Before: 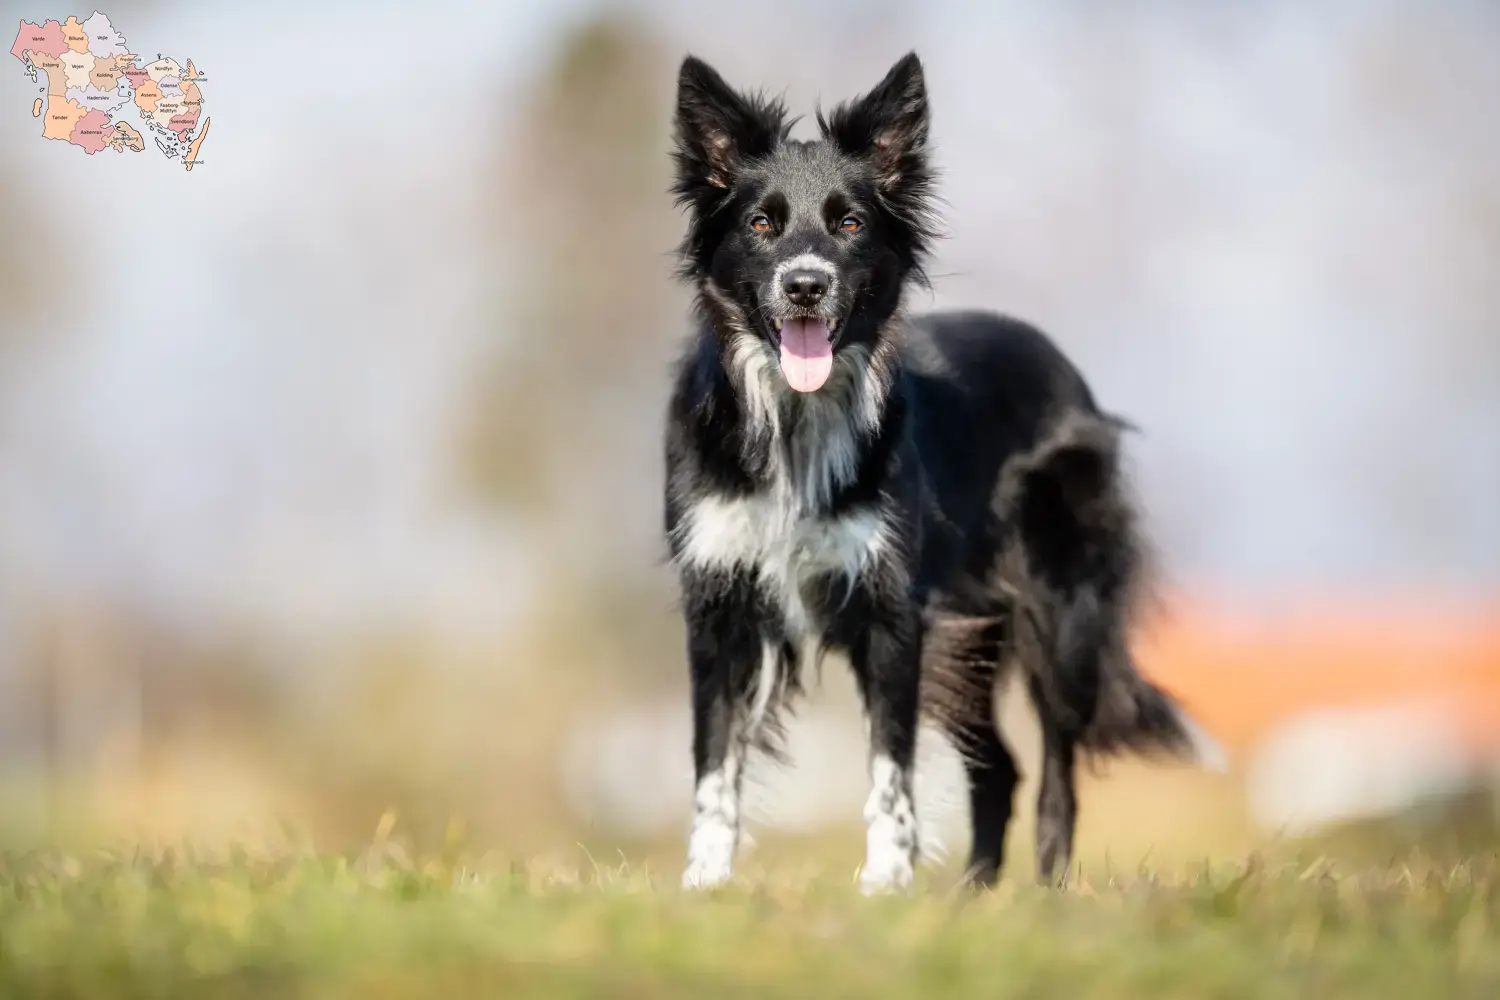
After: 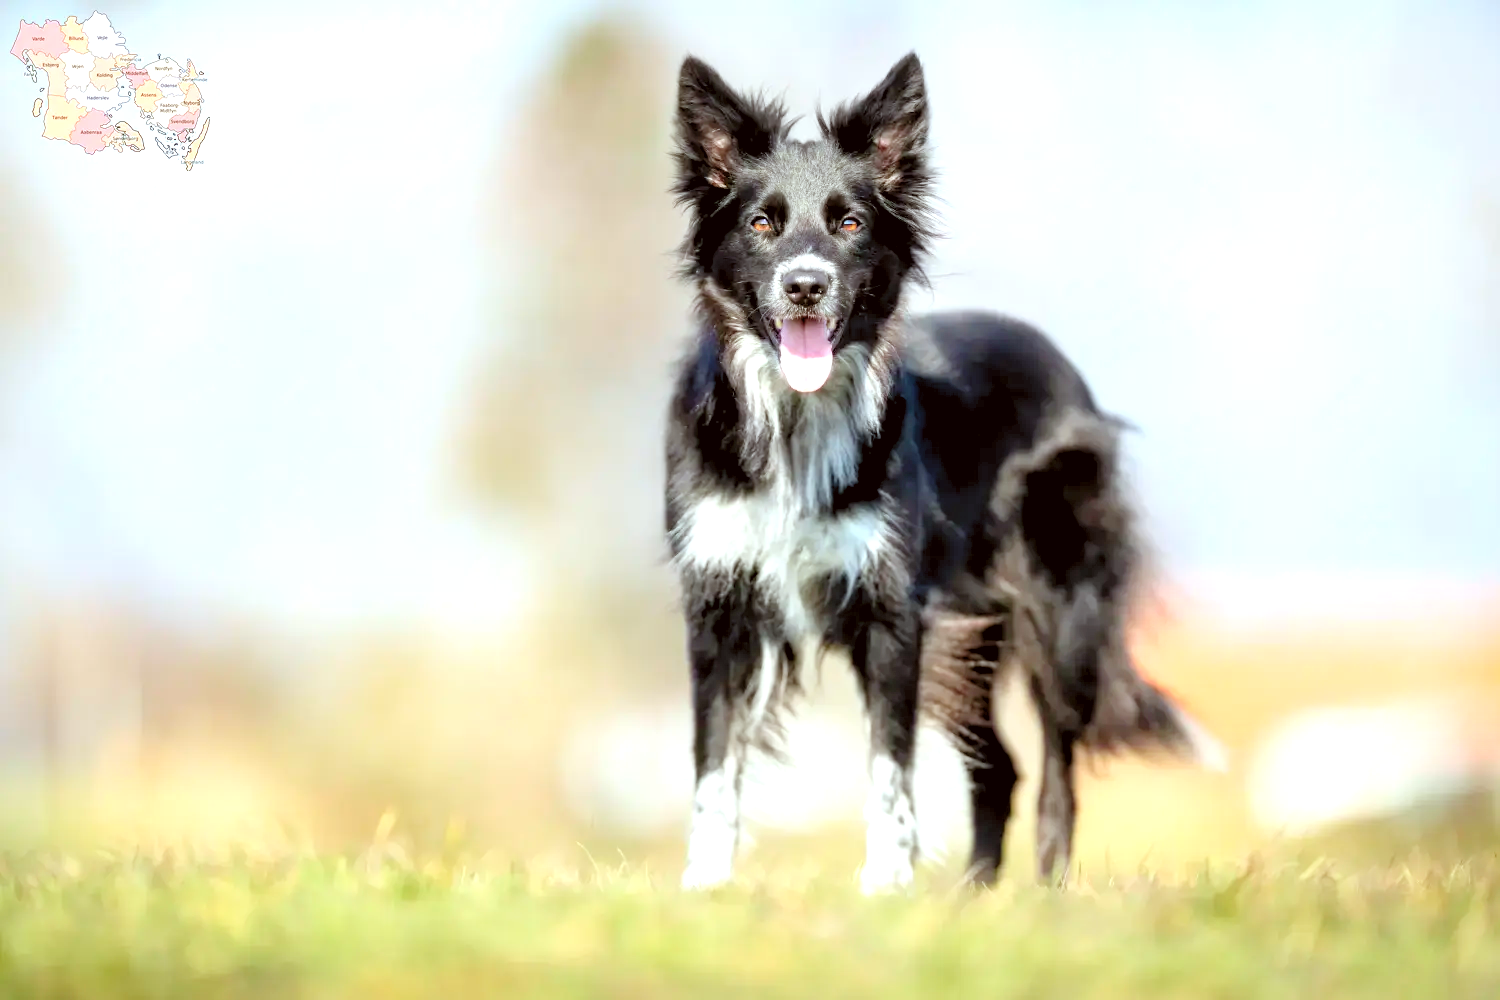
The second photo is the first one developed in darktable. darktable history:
color correction: highlights a* -4.98, highlights b* -3.76, shadows a* 3.83, shadows b* 4.08
levels: levels [0.036, 0.364, 0.827]
